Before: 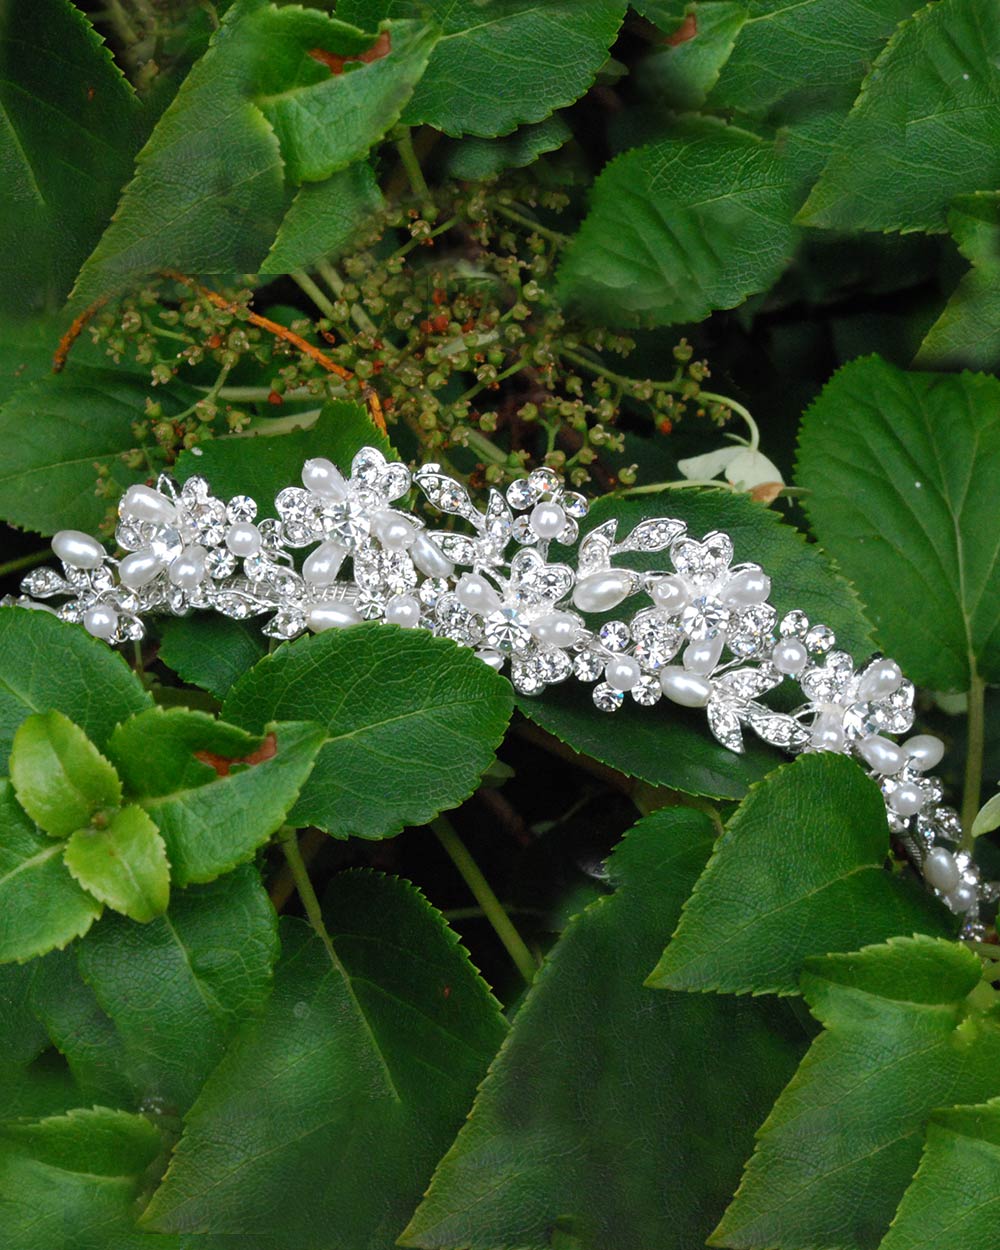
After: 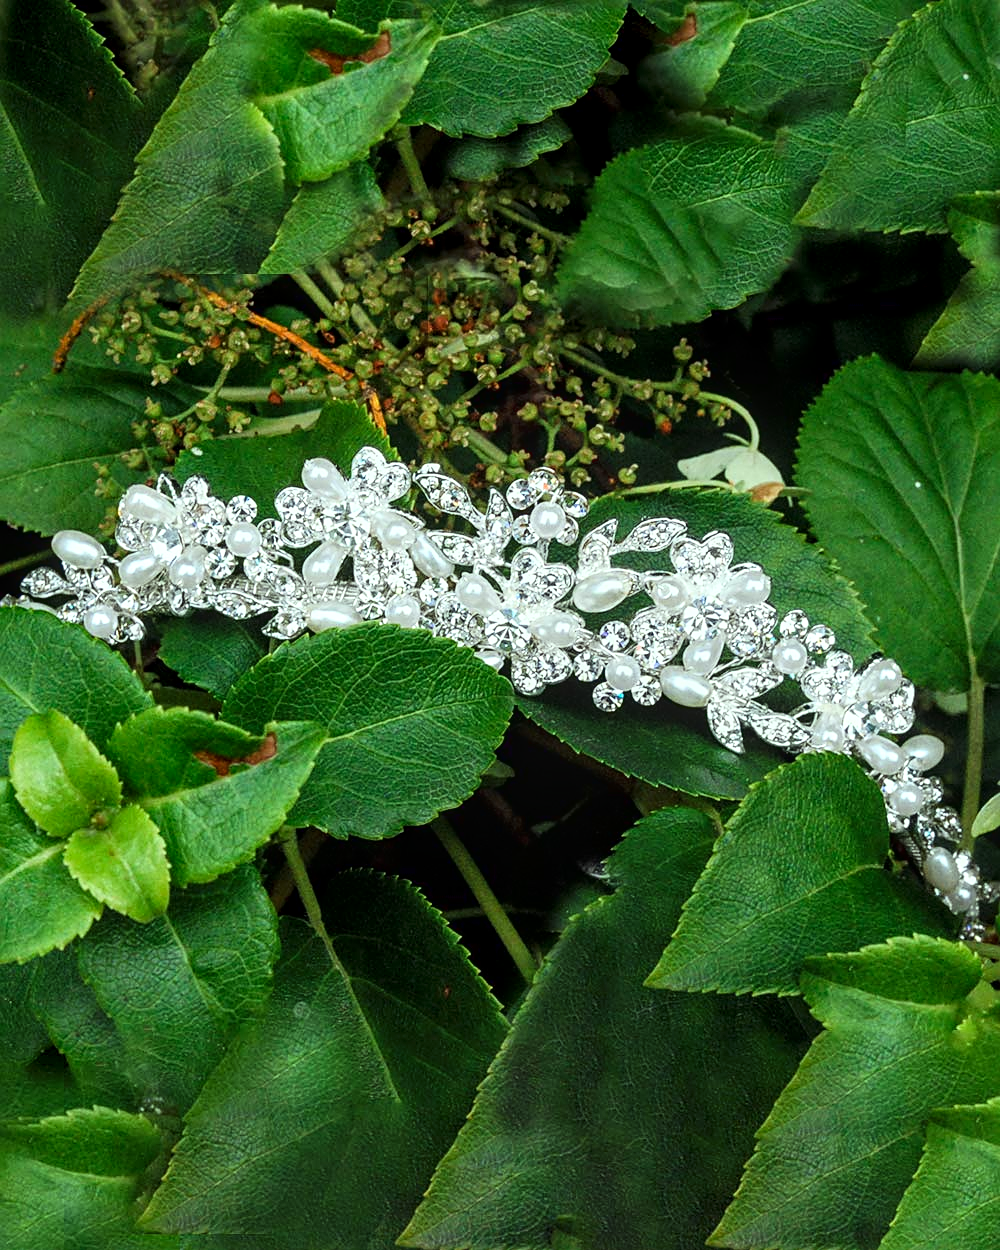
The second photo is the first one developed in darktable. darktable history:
sharpen: on, module defaults
tone curve: curves: ch0 [(0, 0.024) (0.049, 0.038) (0.176, 0.162) (0.311, 0.337) (0.416, 0.471) (0.565, 0.658) (0.817, 0.911) (1, 1)]; ch1 [(0, 0) (0.351, 0.347) (0.446, 0.42) (0.481, 0.463) (0.504, 0.504) (0.522, 0.521) (0.546, 0.563) (0.622, 0.664) (0.728, 0.786) (1, 1)]; ch2 [(0, 0) (0.327, 0.324) (0.427, 0.413) (0.458, 0.444) (0.502, 0.504) (0.526, 0.539) (0.547, 0.581) (0.601, 0.61) (0.76, 0.765) (1, 1)], color space Lab, linked channels, preserve colors none
local contrast: detail 130%
color correction: highlights a* -8.25, highlights b* 3.09
